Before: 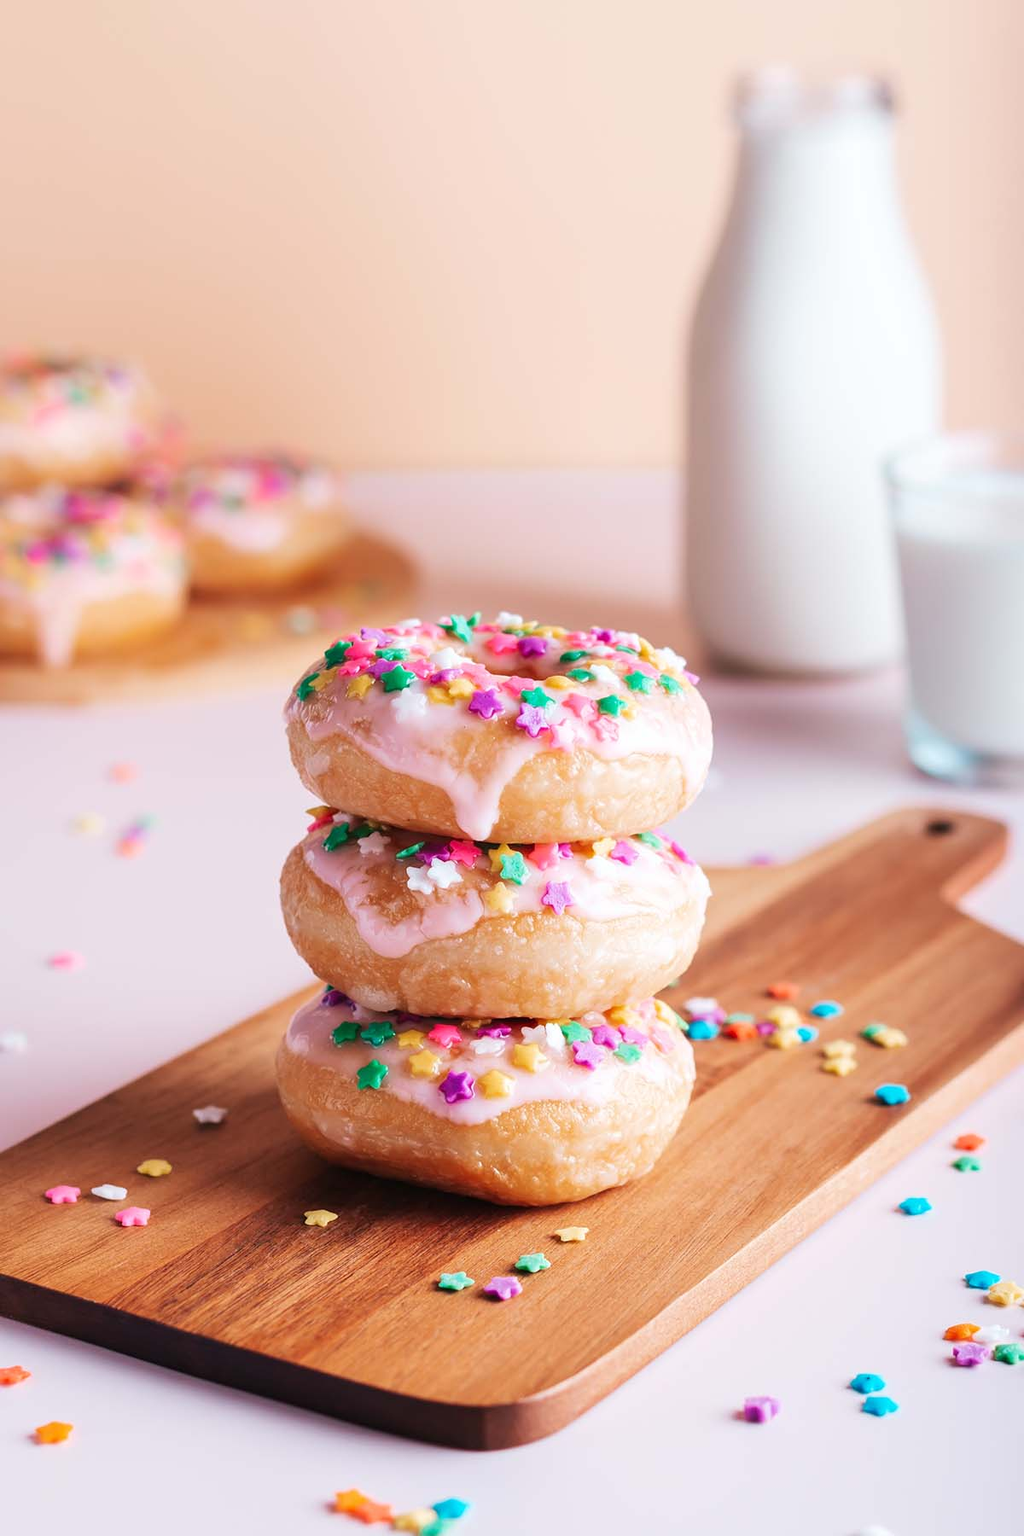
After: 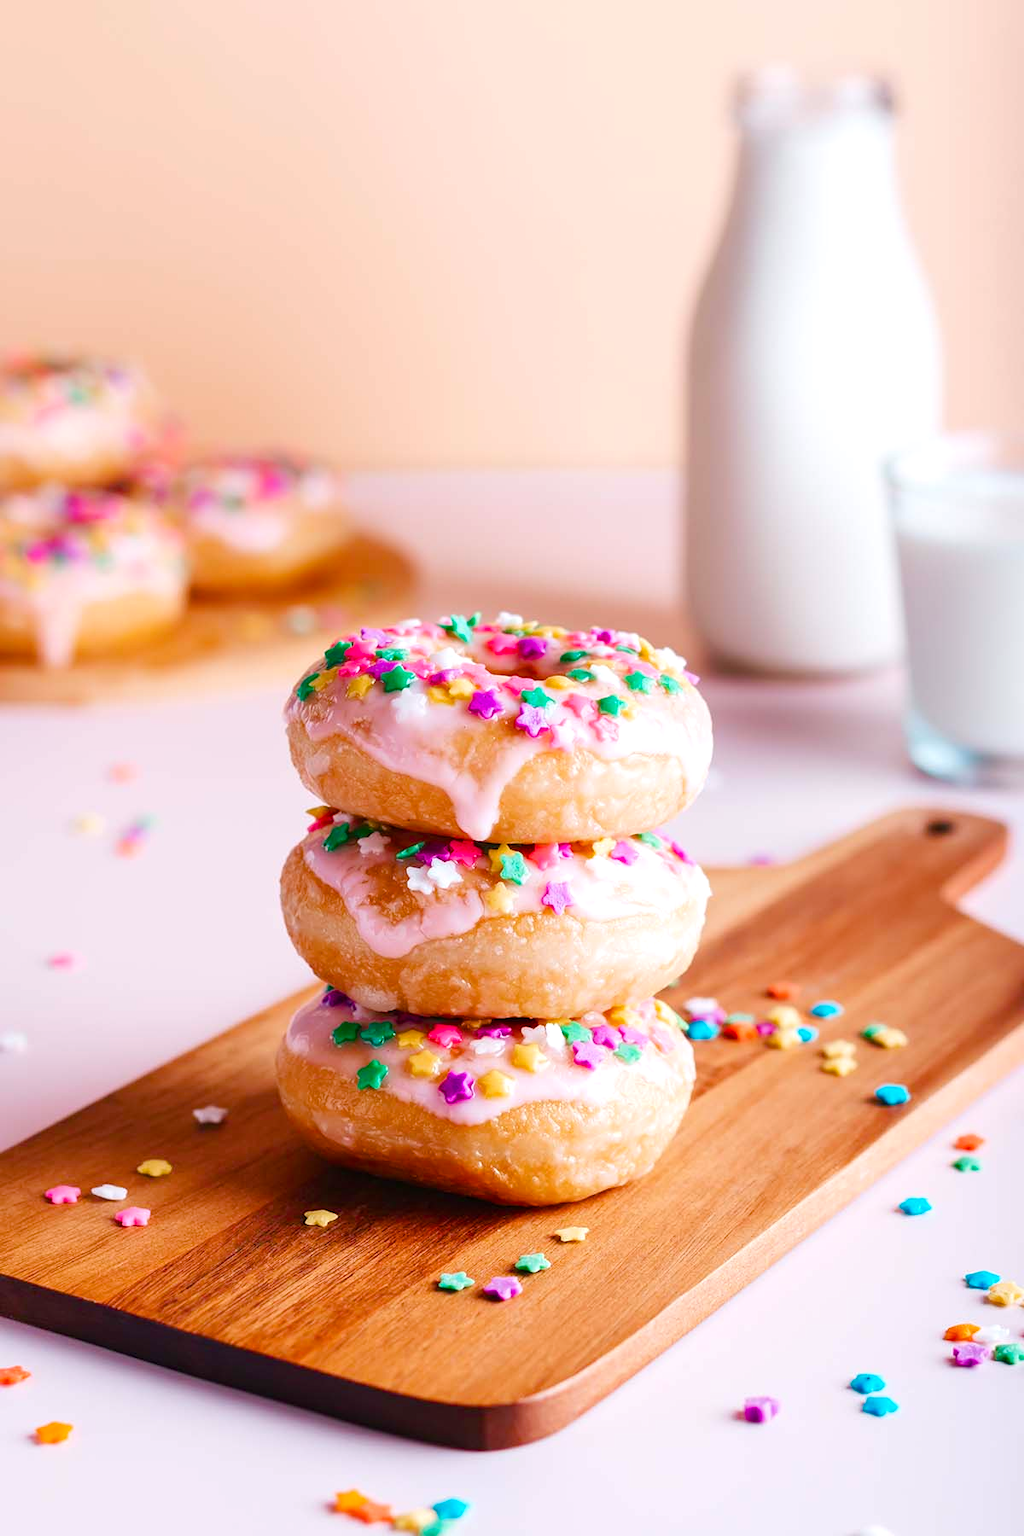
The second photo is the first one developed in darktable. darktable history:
color balance rgb: power › luminance 3.122%, power › hue 234.13°, highlights gain › chroma 0.274%, highlights gain › hue 330.18°, perceptual saturation grading › global saturation 35.075%, perceptual saturation grading › highlights -29.88%, perceptual saturation grading › shadows 35.863%, contrast 4.996%
